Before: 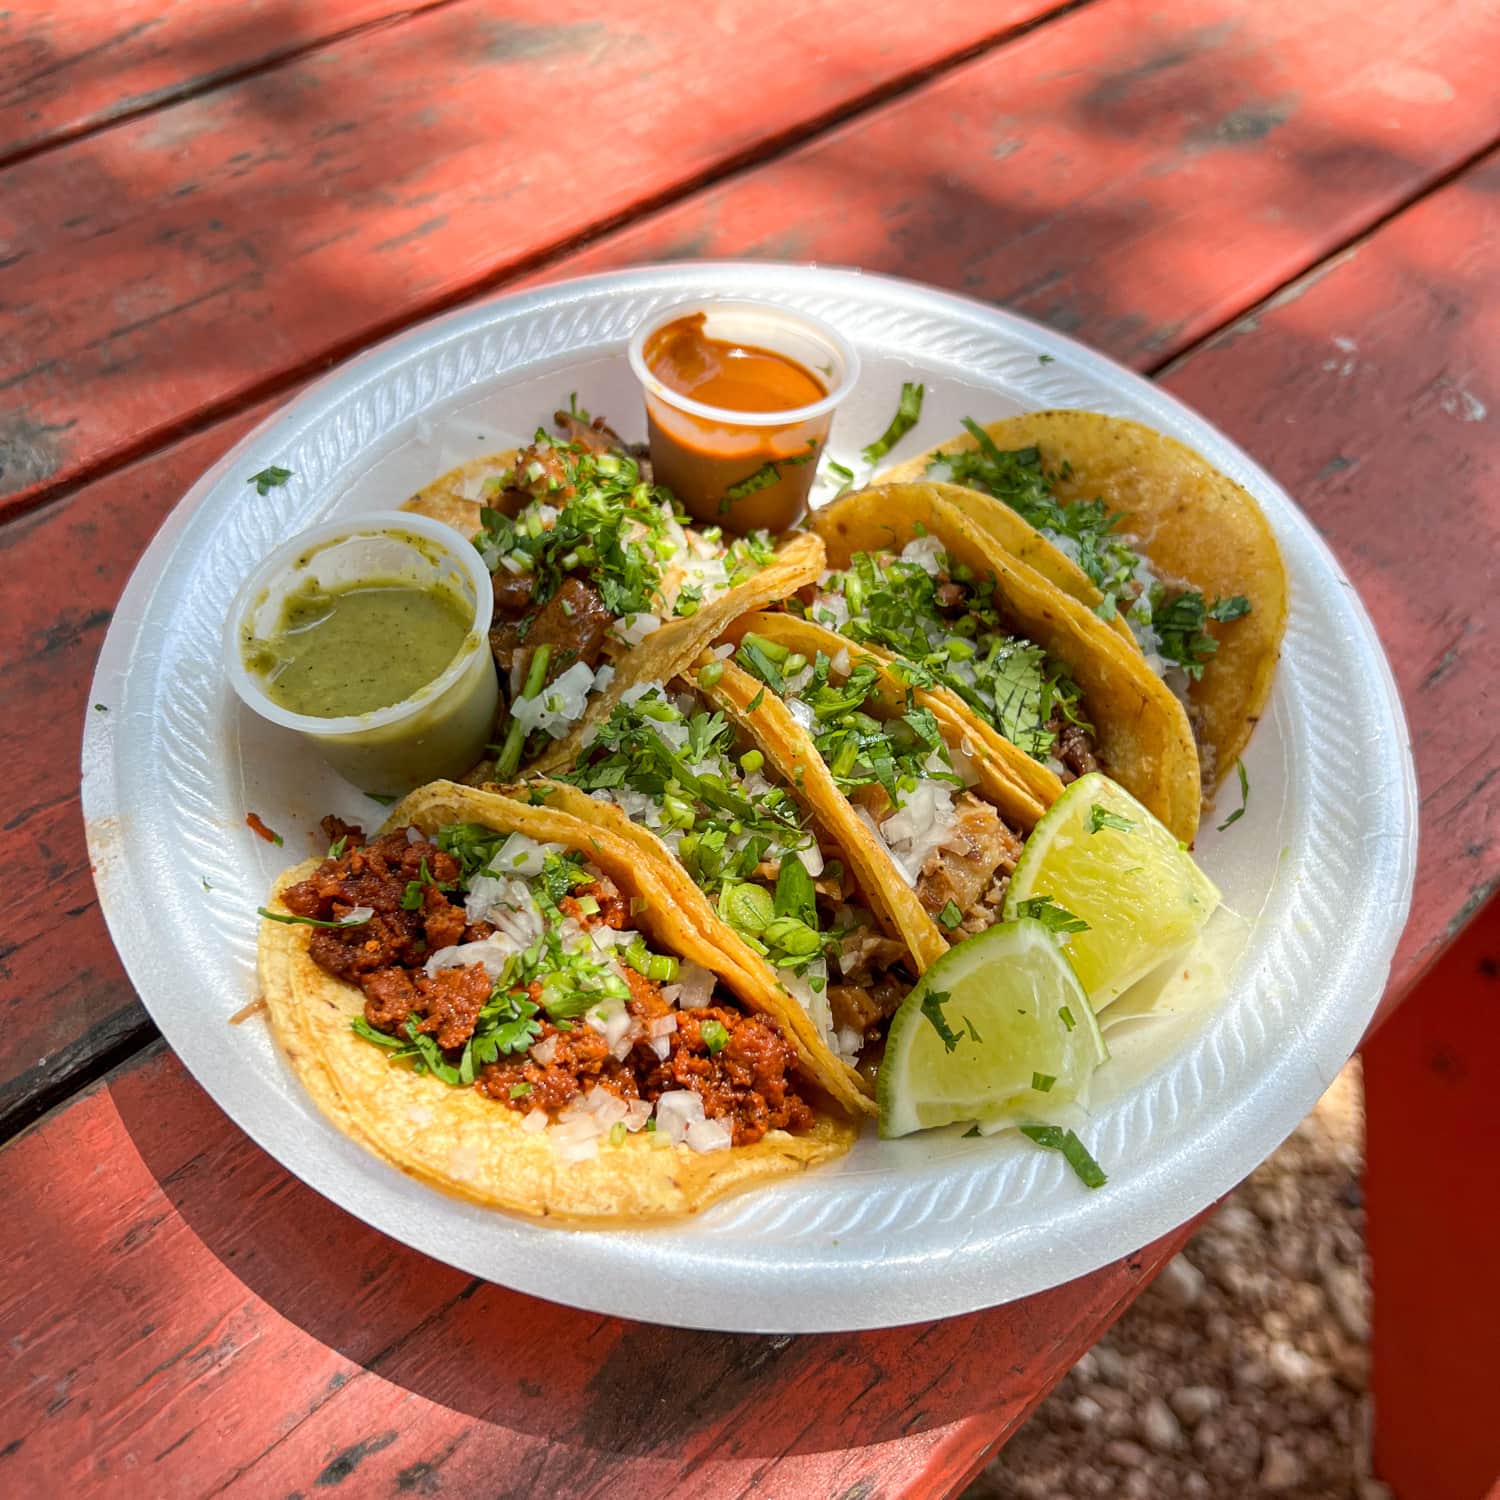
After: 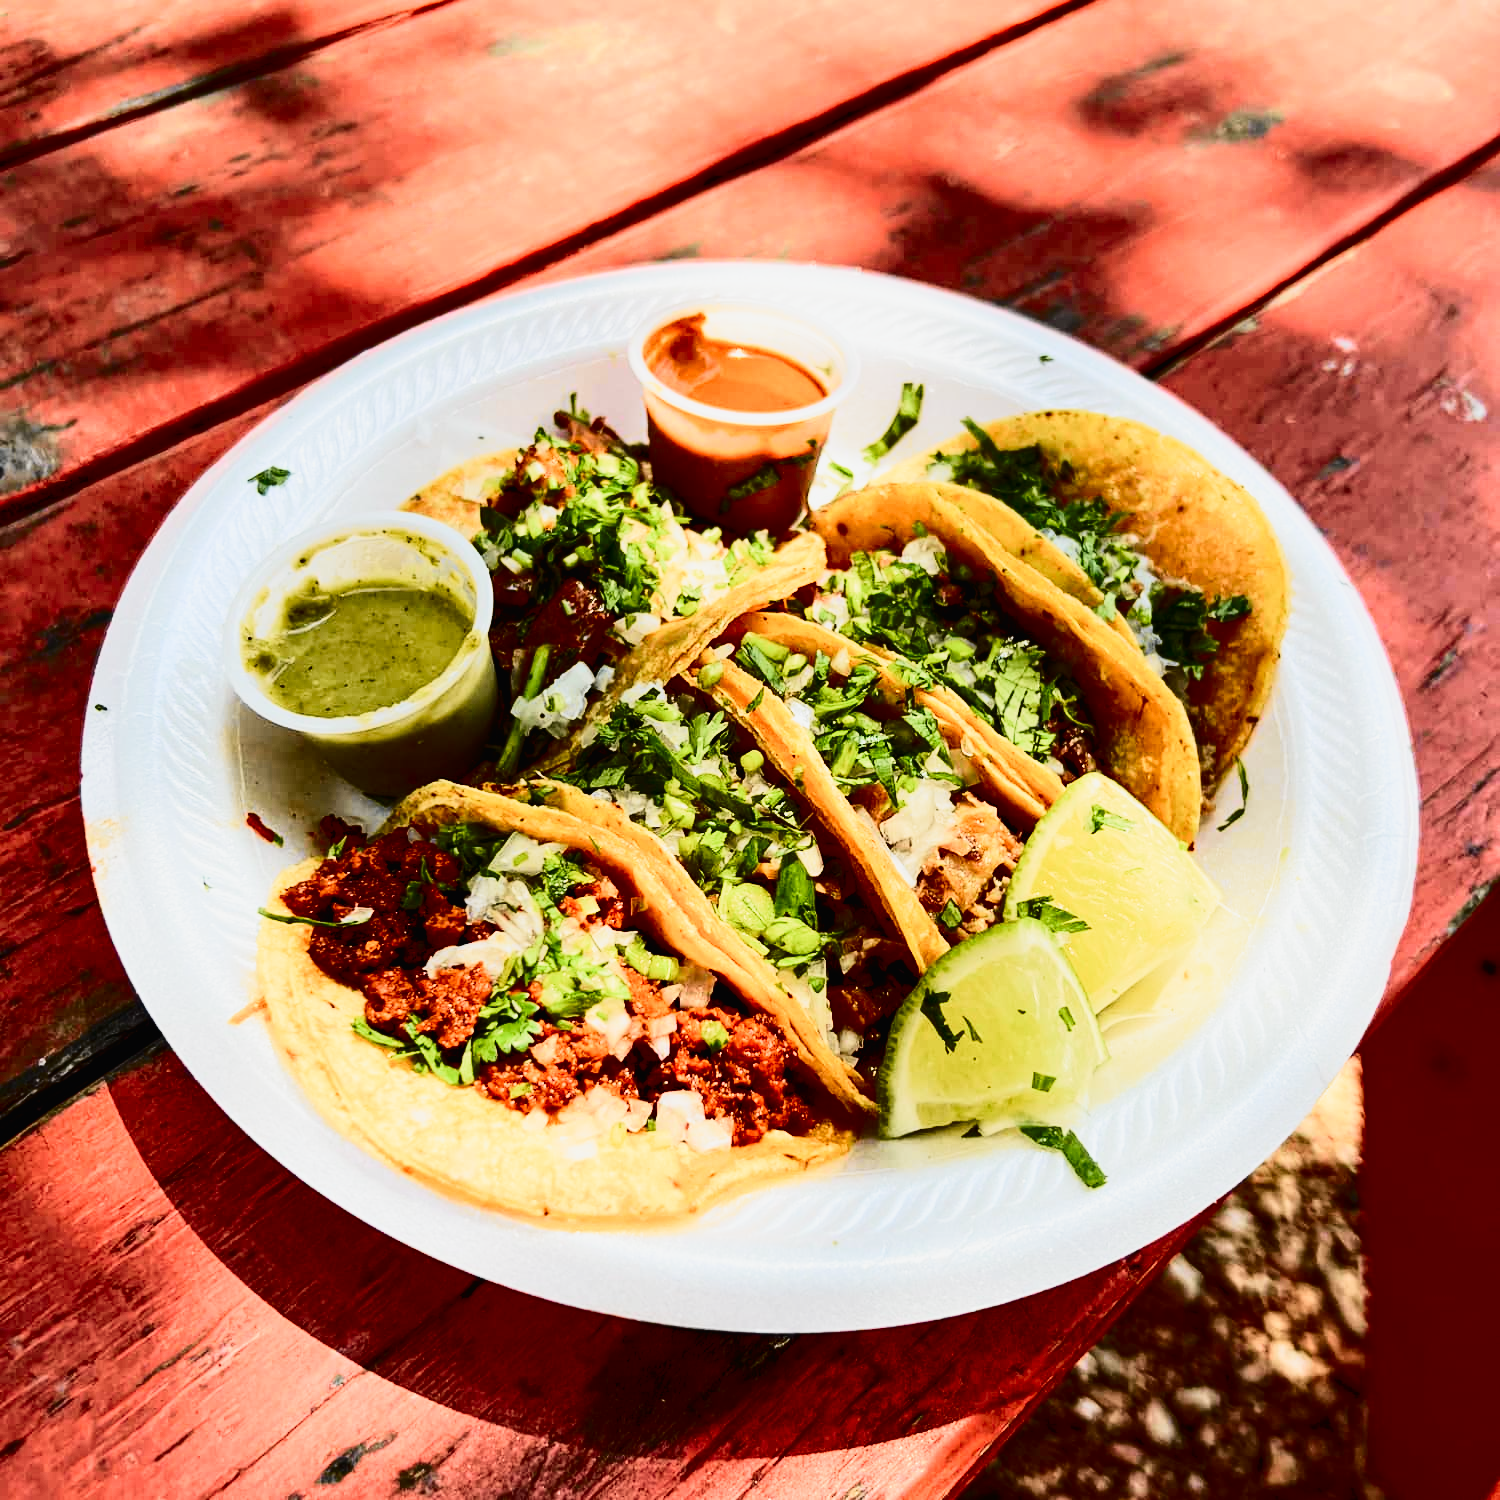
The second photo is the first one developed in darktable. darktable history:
tone equalizer: -8 EV -0.417 EV, -7 EV -0.389 EV, -6 EV -0.333 EV, -5 EV -0.222 EV, -3 EV 0.222 EV, -2 EV 0.333 EV, -1 EV 0.389 EV, +0 EV 0.417 EV, edges refinement/feathering 500, mask exposure compensation -1.57 EV, preserve details no
contrast brightness saturation: contrast 0.32, brightness -0.08, saturation 0.17
tone curve: curves: ch0 [(0, 0.012) (0.037, 0.03) (0.123, 0.092) (0.19, 0.157) (0.269, 0.27) (0.48, 0.57) (0.595, 0.695) (0.718, 0.823) (0.855, 0.913) (1, 0.982)]; ch1 [(0, 0) (0.243, 0.245) (0.422, 0.415) (0.493, 0.495) (0.508, 0.506) (0.536, 0.542) (0.569, 0.611) (0.611, 0.662) (0.769, 0.807) (1, 1)]; ch2 [(0, 0) (0.249, 0.216) (0.349, 0.321) (0.424, 0.442) (0.476, 0.483) (0.498, 0.499) (0.517, 0.519) (0.532, 0.56) (0.569, 0.624) (0.614, 0.667) (0.706, 0.757) (0.808, 0.809) (0.991, 0.968)], color space Lab, independent channels, preserve colors none
filmic rgb: middle gray luminance 18.42%, black relative exposure -11.25 EV, white relative exposure 3.75 EV, threshold 6 EV, target black luminance 0%, hardness 5.87, latitude 57.4%, contrast 0.963, shadows ↔ highlights balance 49.98%, add noise in highlights 0, preserve chrominance luminance Y, color science v3 (2019), use custom middle-gray values true, iterations of high-quality reconstruction 0, contrast in highlights soft, enable highlight reconstruction true
